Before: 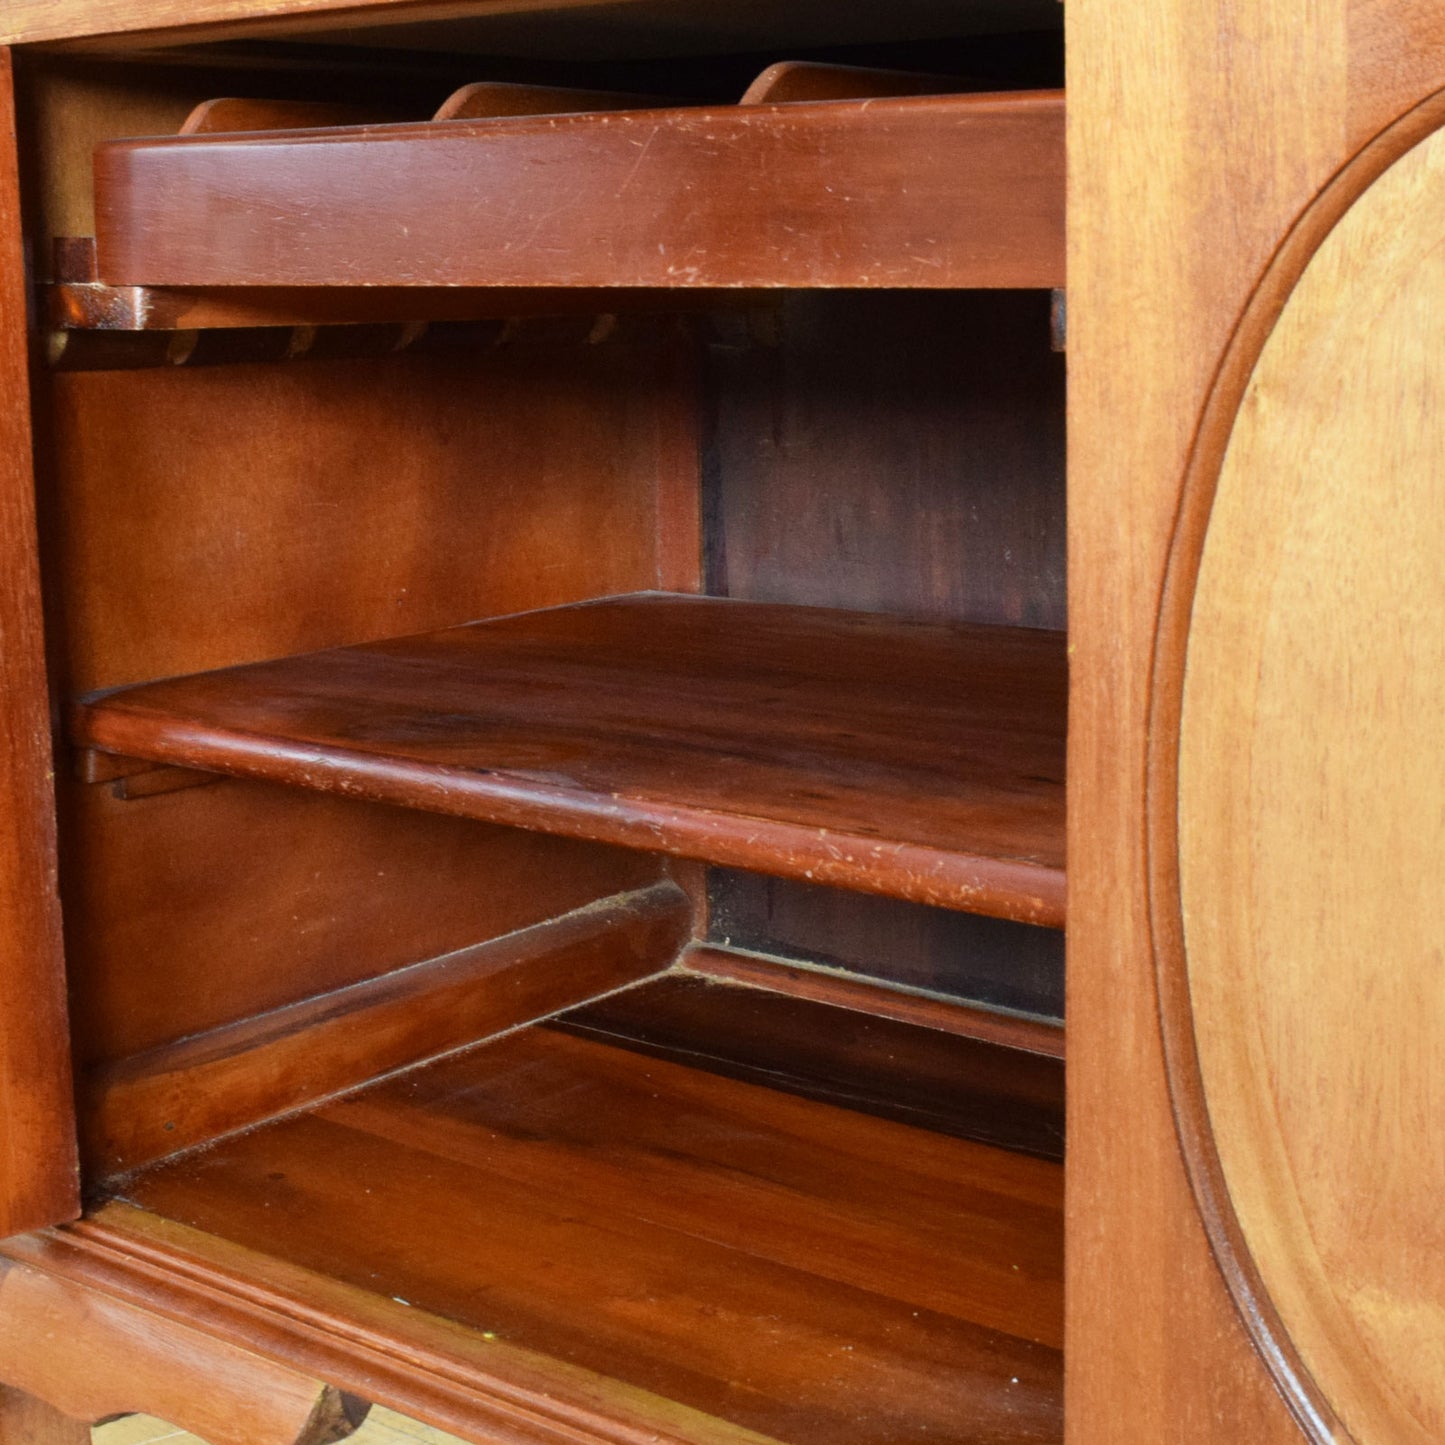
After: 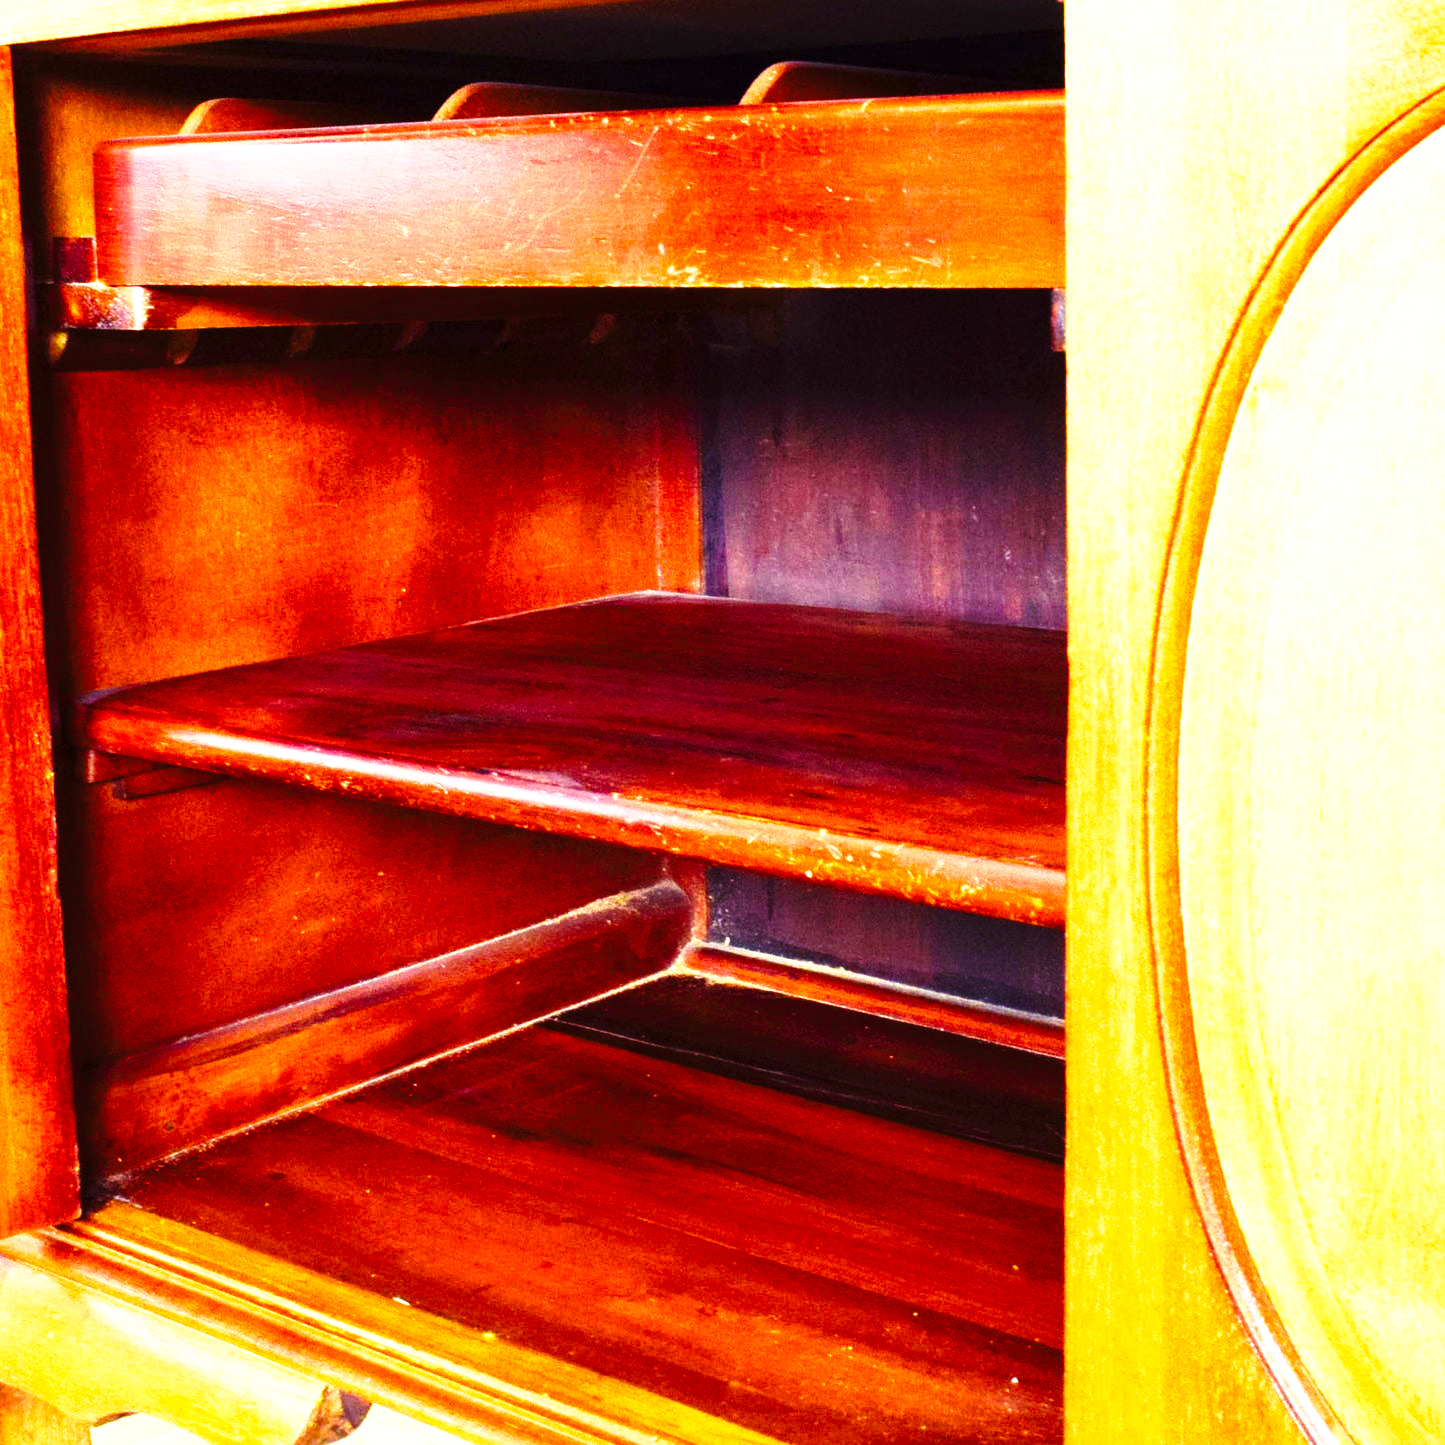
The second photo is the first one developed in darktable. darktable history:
base curve: curves: ch0 [(0, 0) (0.026, 0.03) (0.109, 0.232) (0.351, 0.748) (0.669, 0.968) (1, 1)], preserve colors none
contrast brightness saturation: contrast 0.029, brightness 0.068, saturation 0.122
color balance rgb: shadows lift › luminance -21.277%, shadows lift › chroma 8.976%, shadows lift › hue 284.62°, highlights gain › chroma 3.084%, highlights gain › hue 78.62°, perceptual saturation grading › global saturation 20%, perceptual saturation grading › highlights -14.08%, perceptual saturation grading › shadows 49.238%, perceptual brilliance grading › highlights 46.913%, perceptual brilliance grading › mid-tones 21.304%, perceptual brilliance grading › shadows -6.096%
